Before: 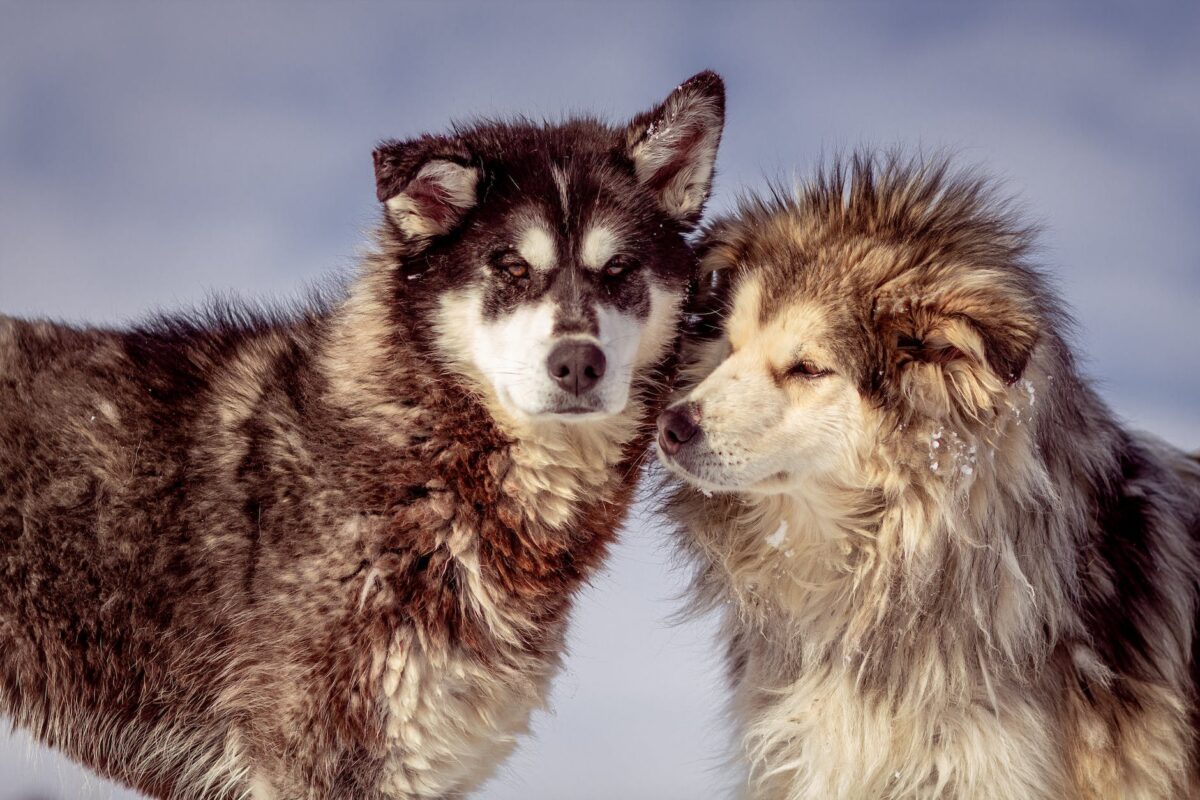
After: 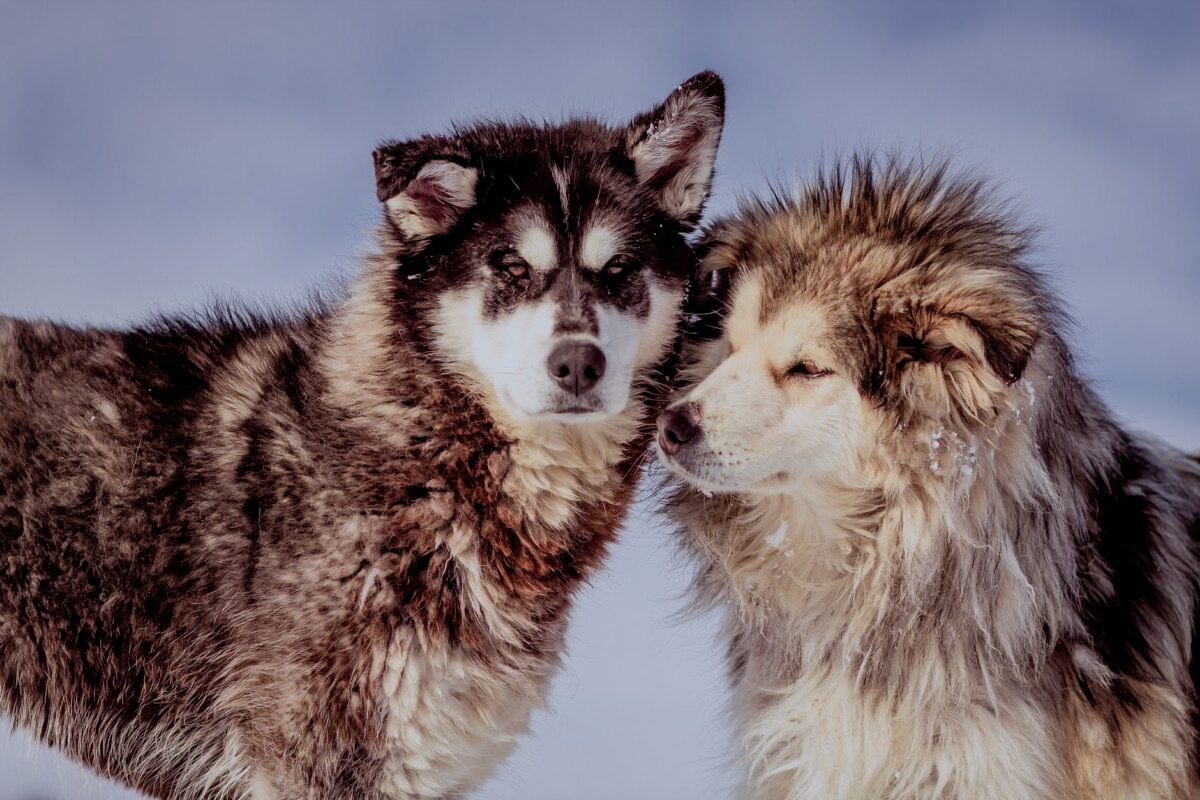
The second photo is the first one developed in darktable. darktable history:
filmic rgb: black relative exposure -7.15 EV, white relative exposure 5.36 EV, hardness 3.02
color correction: highlights a* -0.772, highlights b* -8.92
